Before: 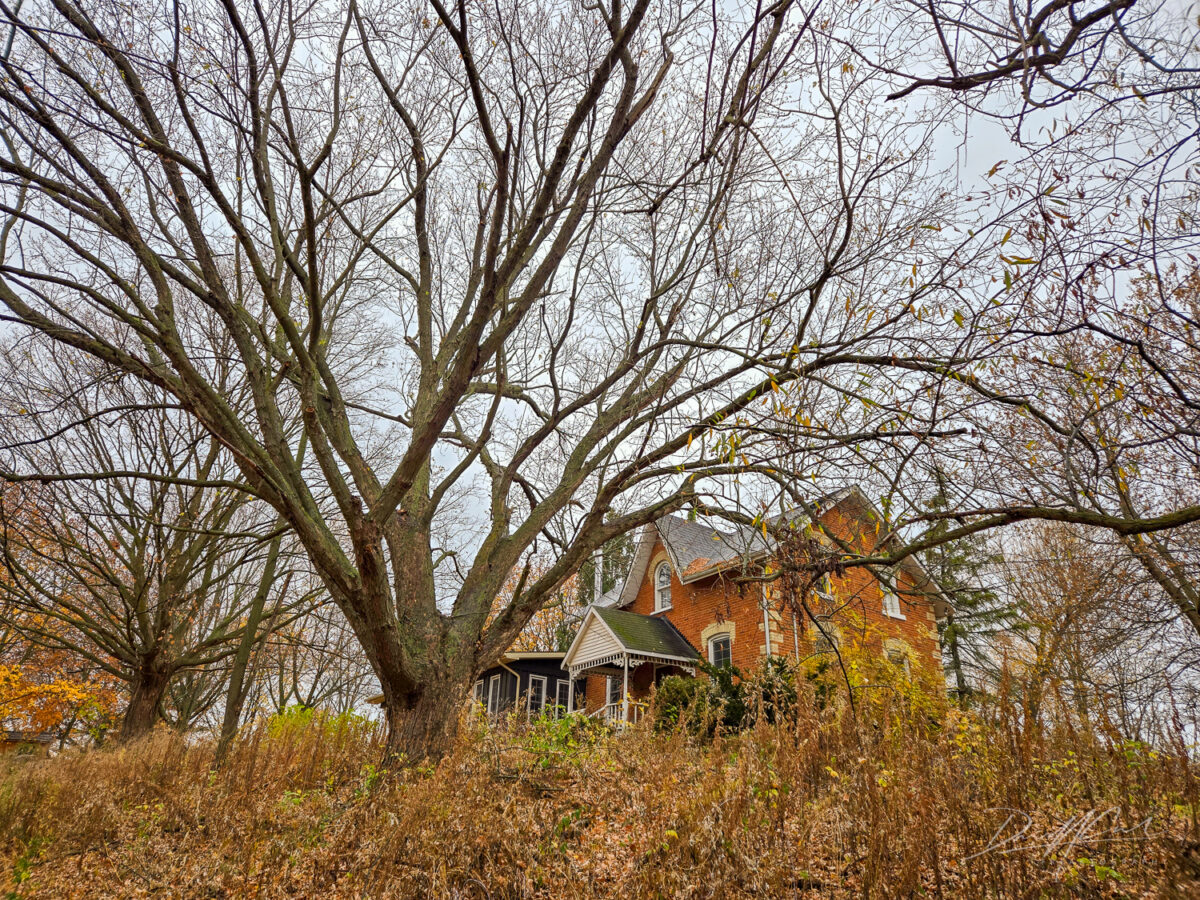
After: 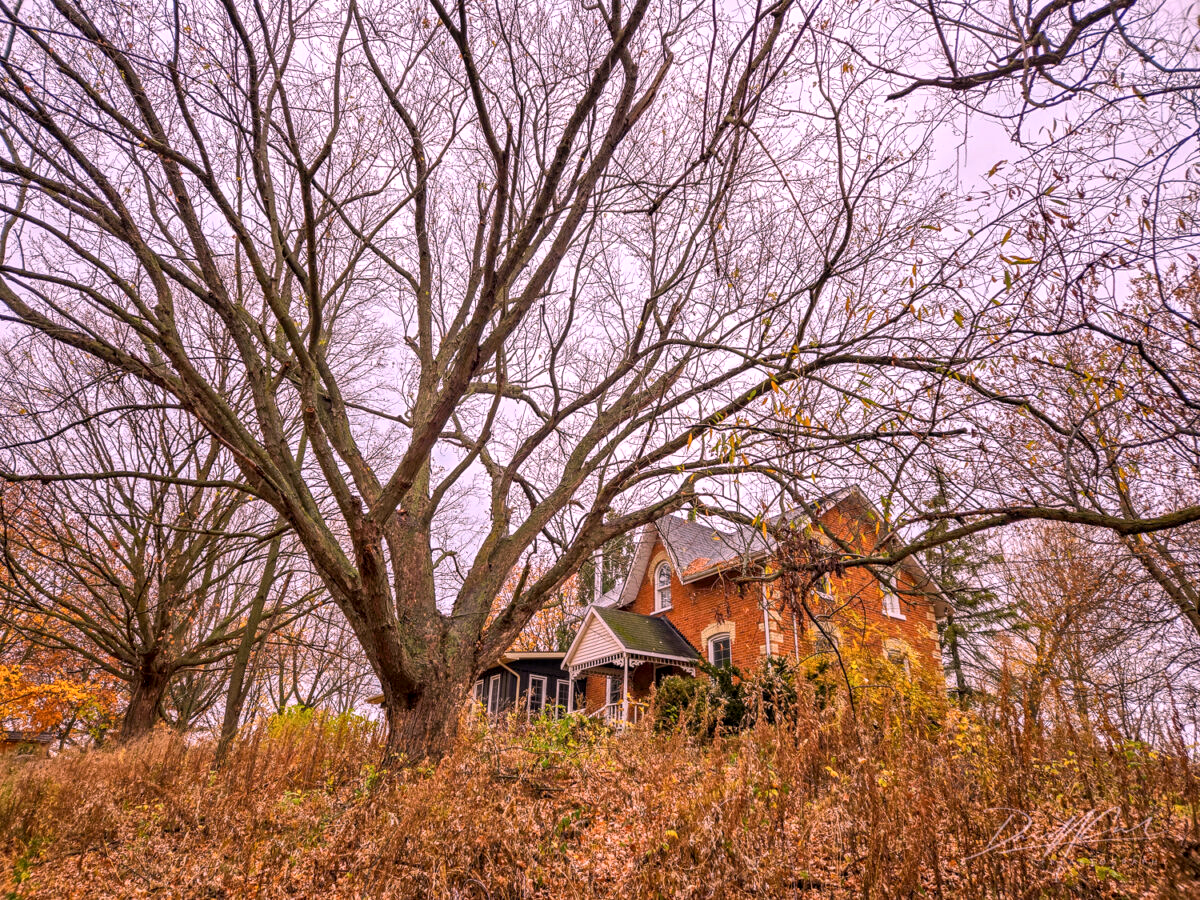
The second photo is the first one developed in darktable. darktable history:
white balance: red 1.188, blue 1.11
local contrast: on, module defaults
